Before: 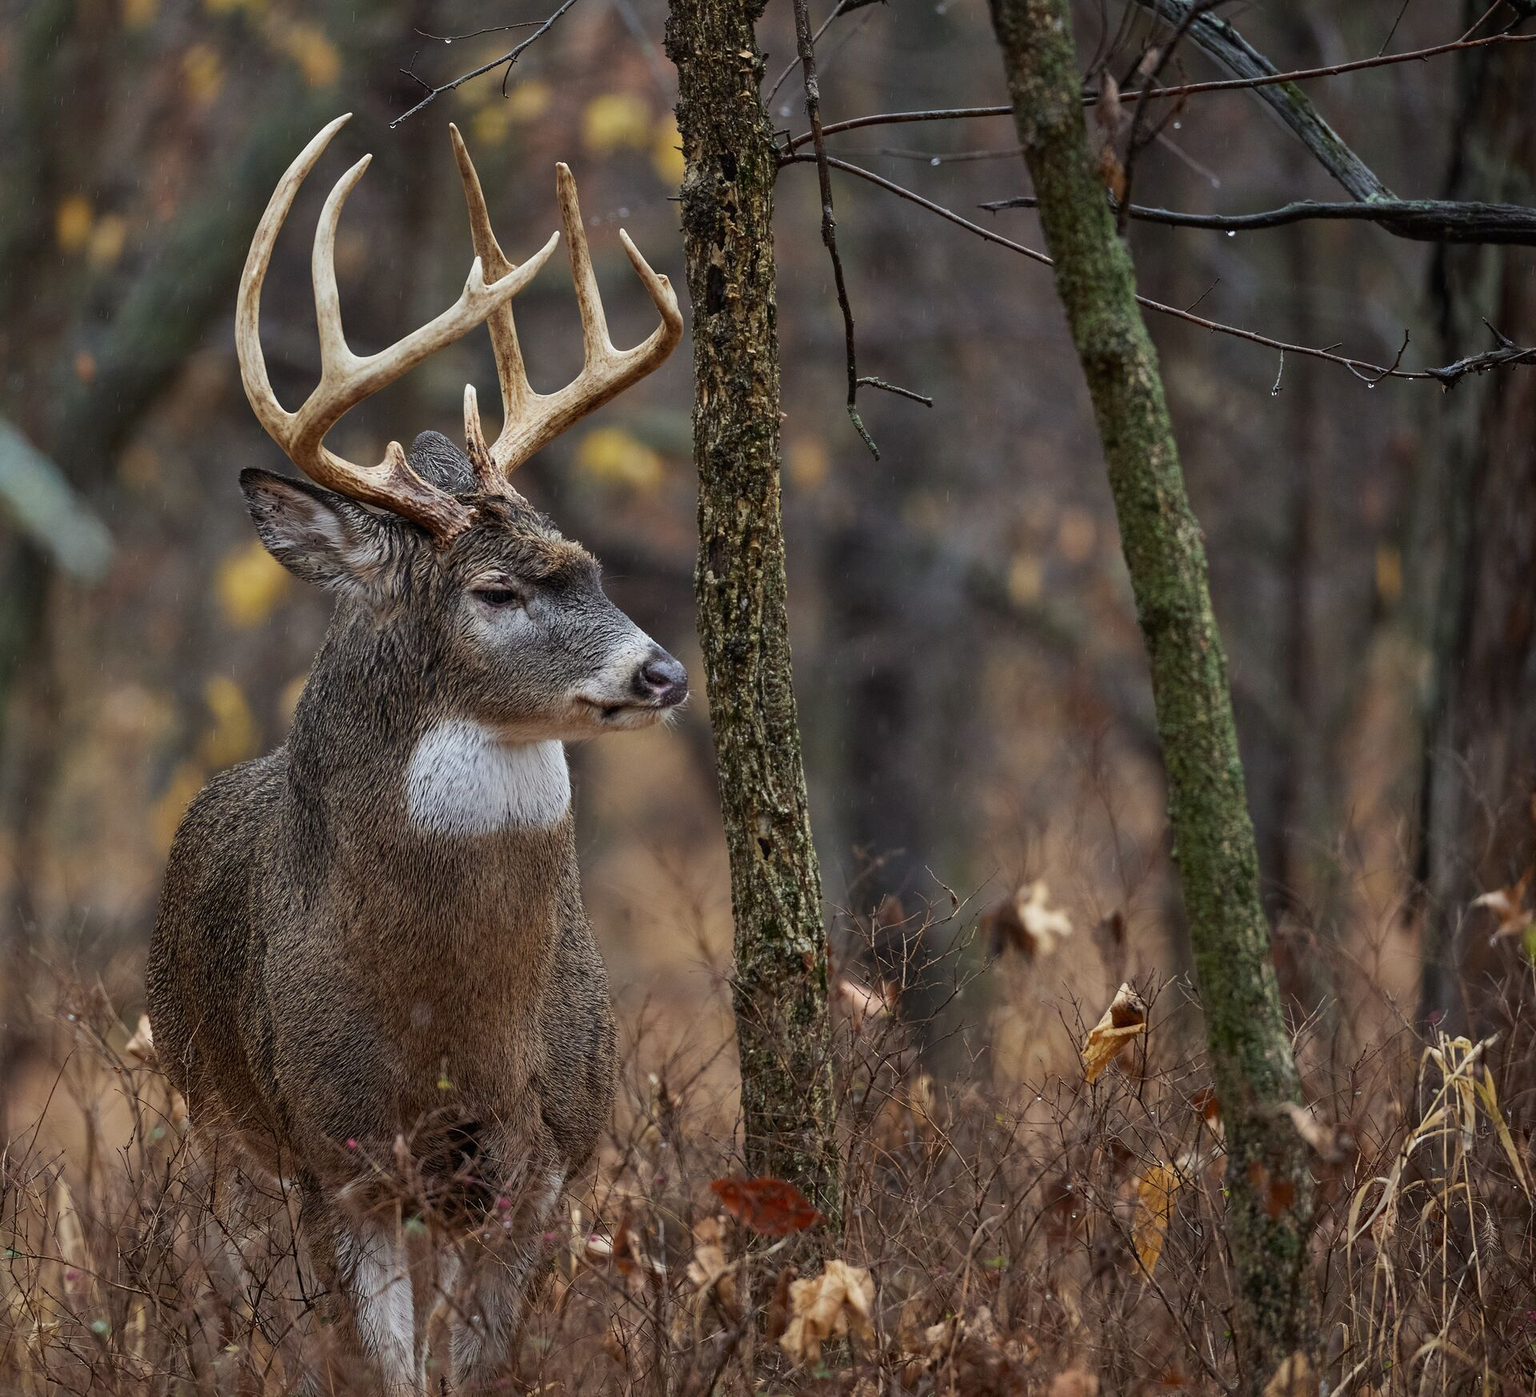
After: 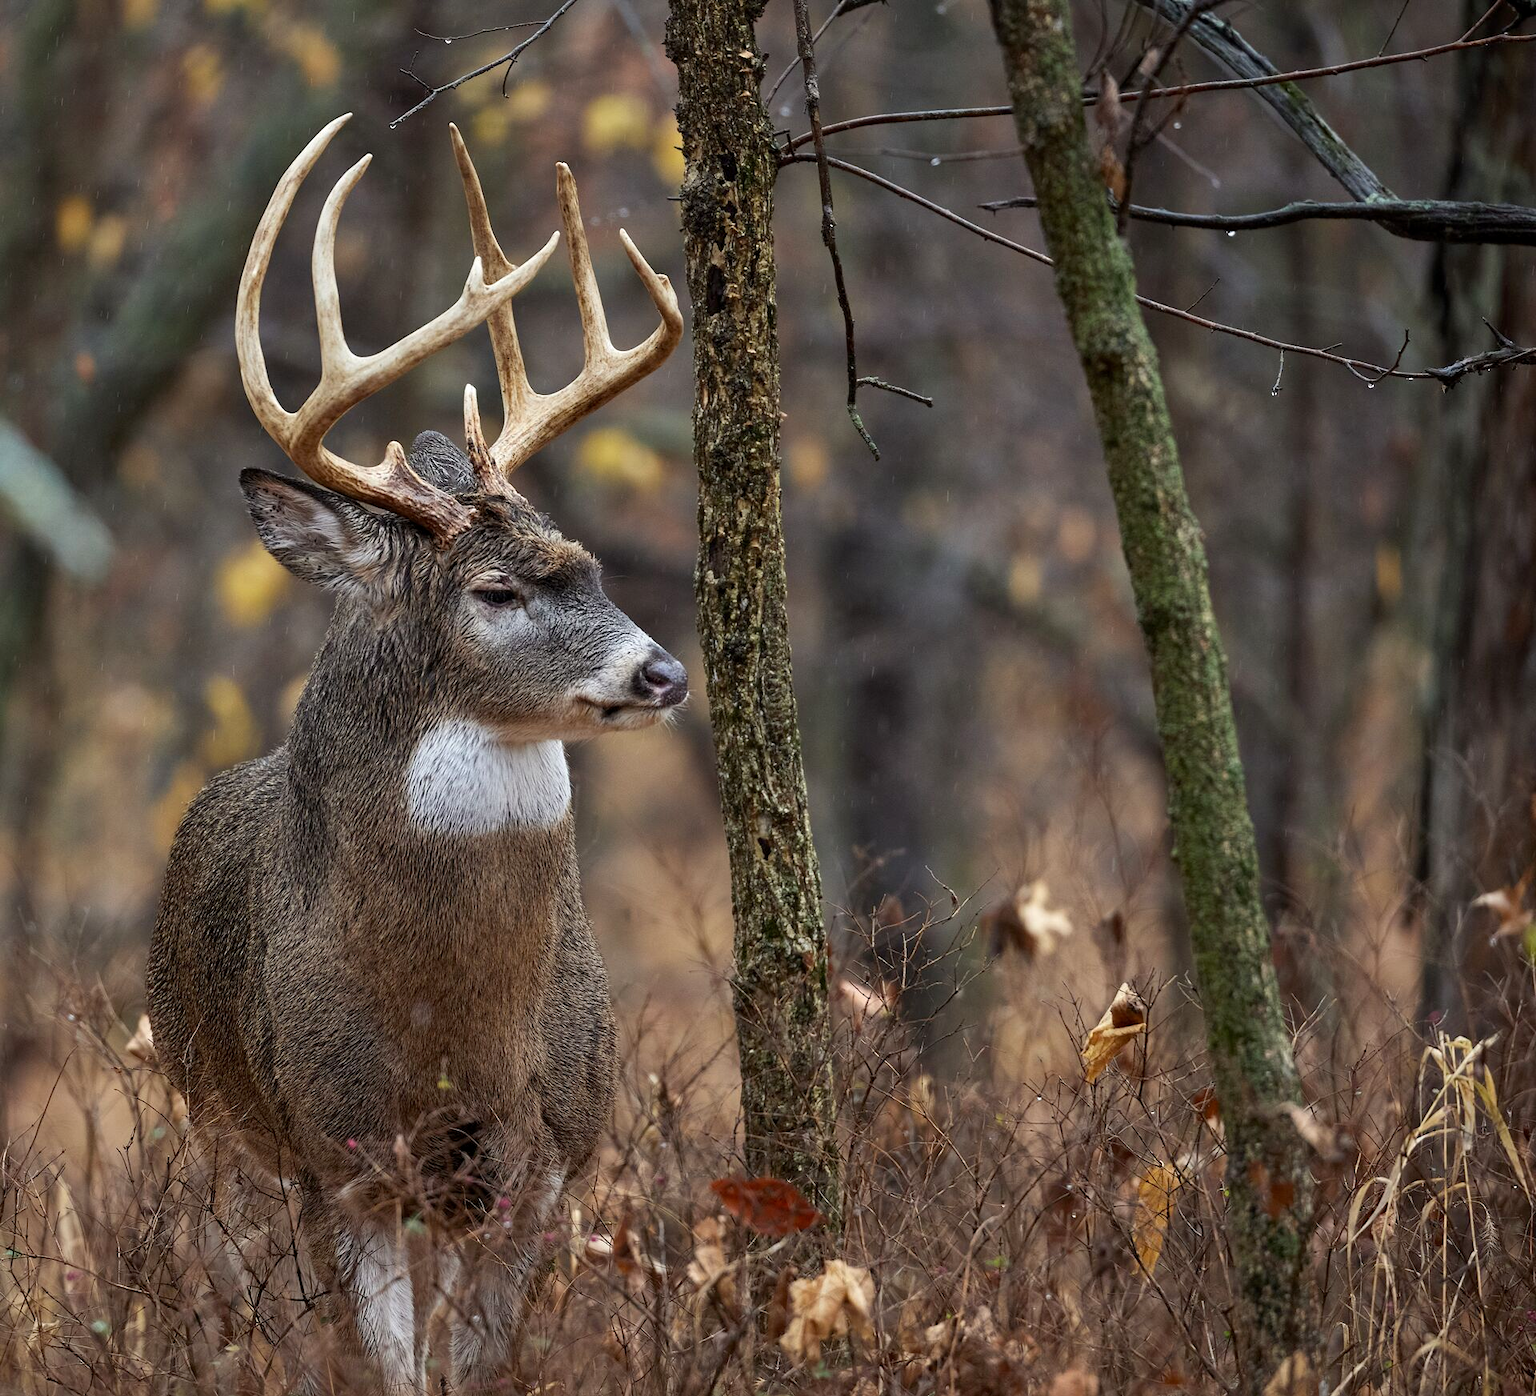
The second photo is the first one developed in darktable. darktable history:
exposure: black level correction 0.001, exposure 0.296 EV, compensate highlight preservation false
